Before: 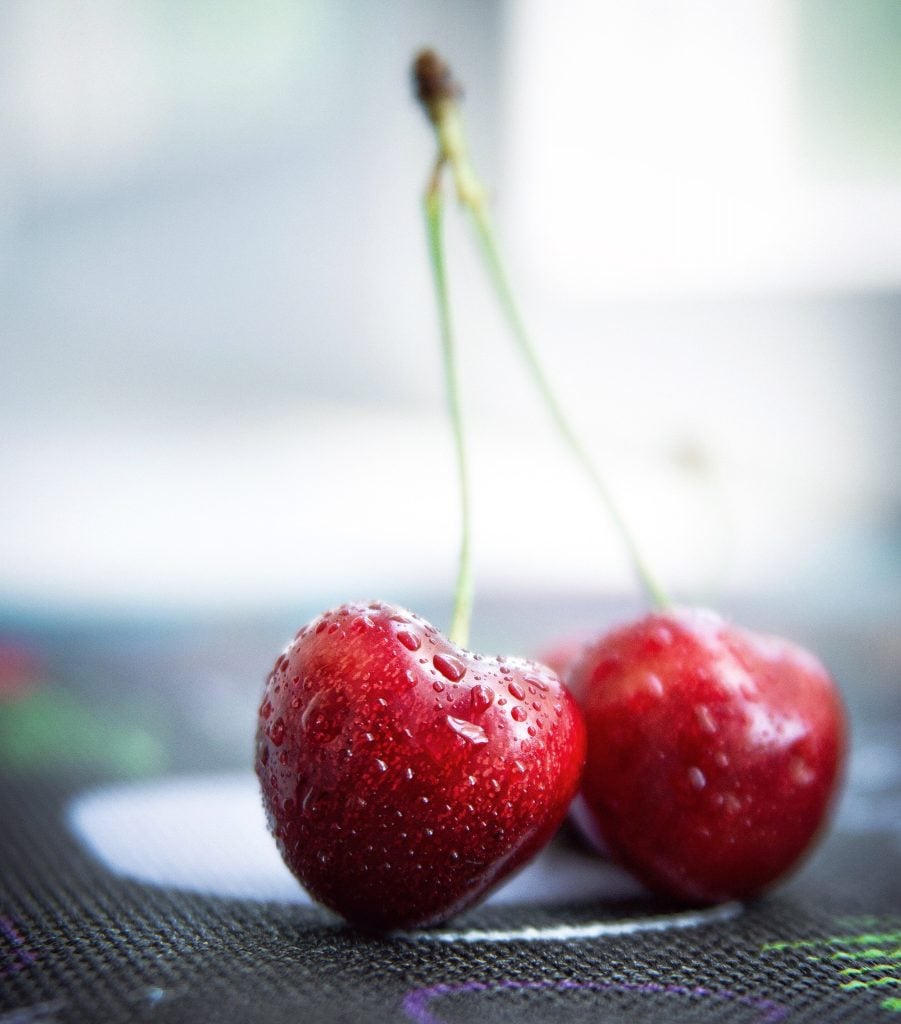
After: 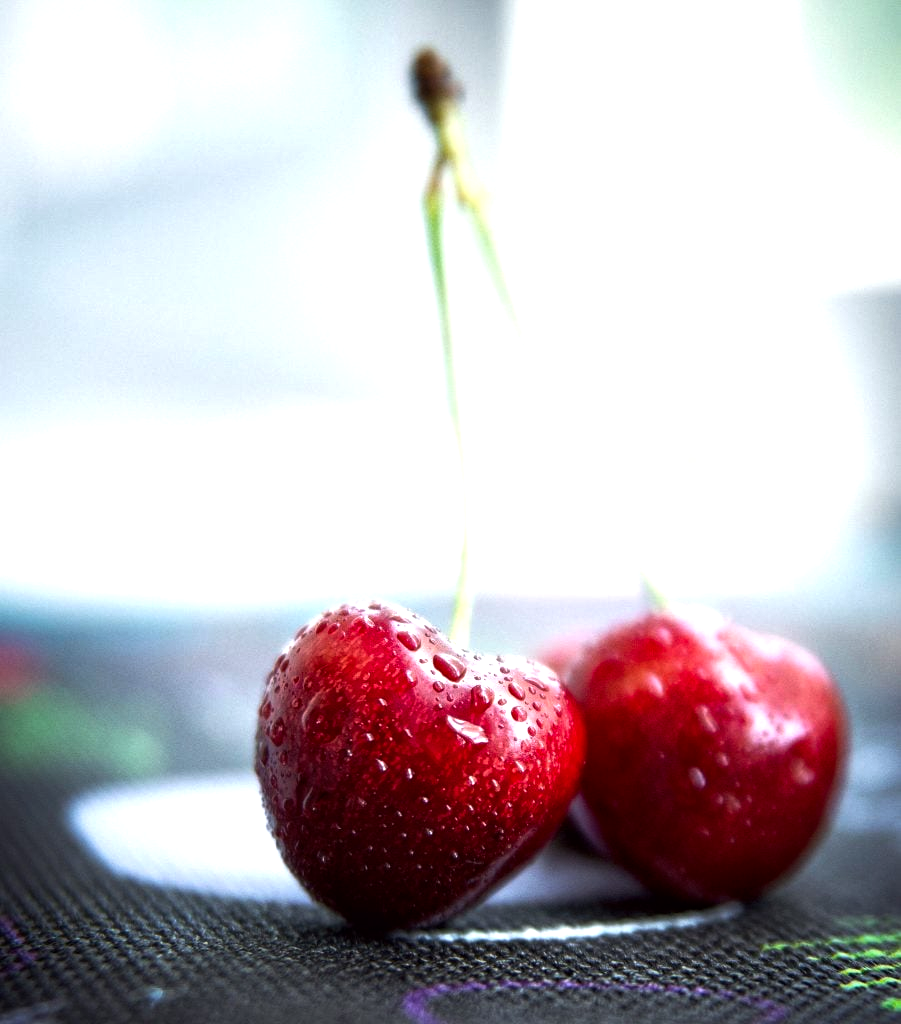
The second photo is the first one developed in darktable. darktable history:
color balance rgb: perceptual saturation grading › global saturation 19.814%, perceptual brilliance grading › global brilliance 15.545%, perceptual brilliance grading › shadows -35.012%
local contrast: mode bilateral grid, contrast 21, coarseness 50, detail 119%, midtone range 0.2
